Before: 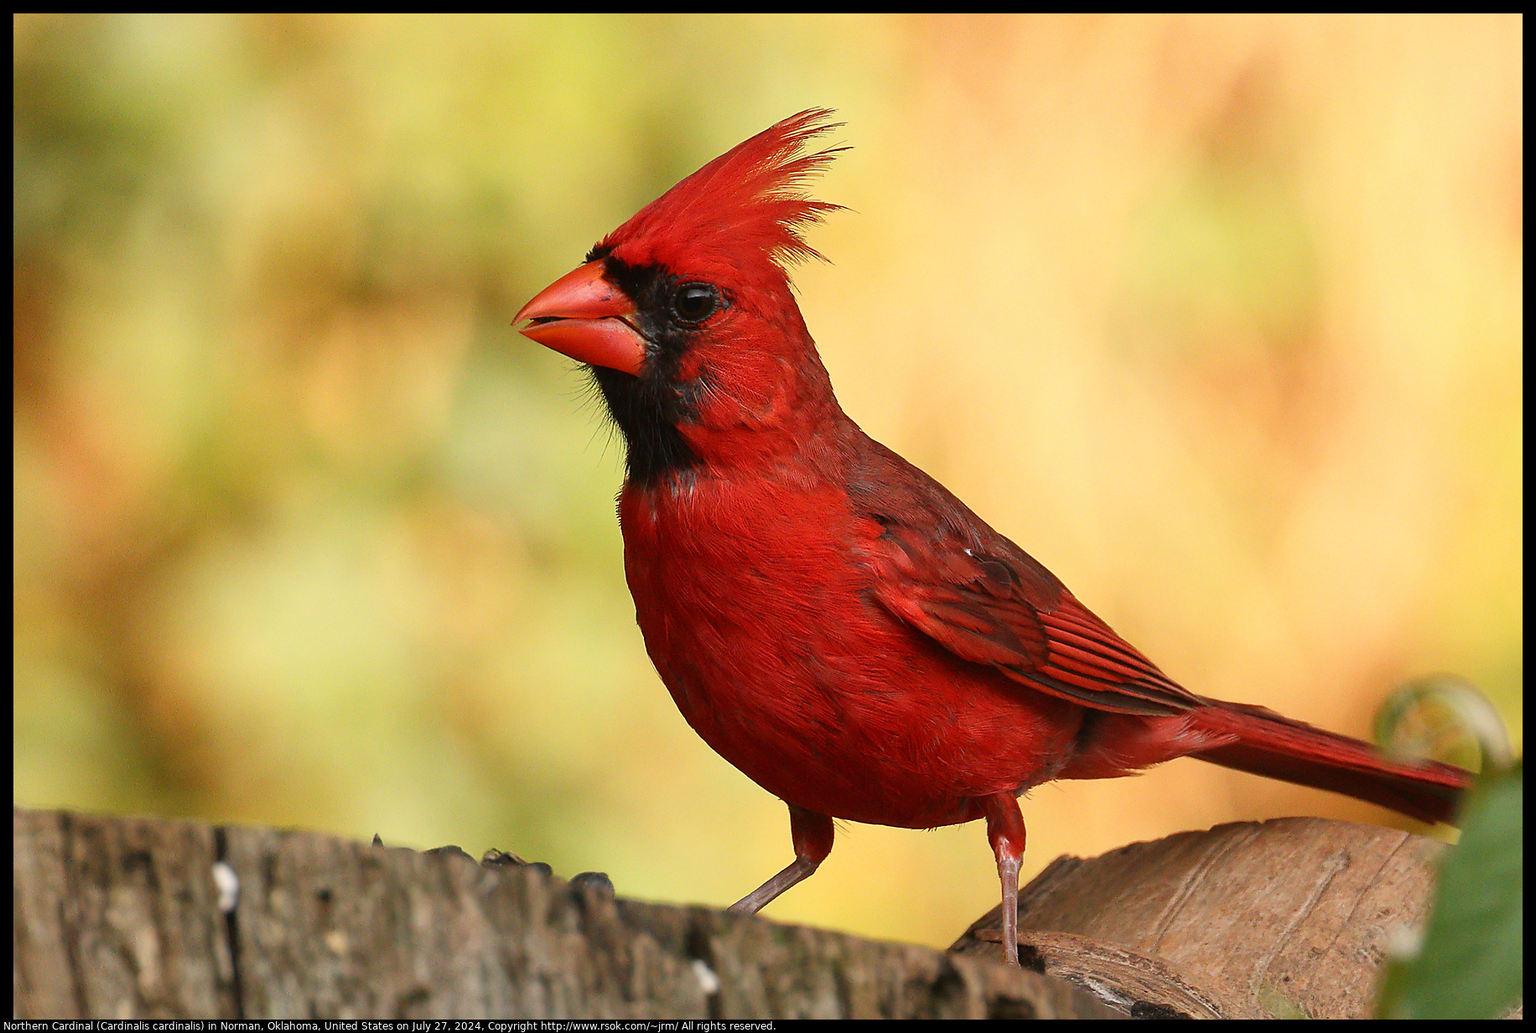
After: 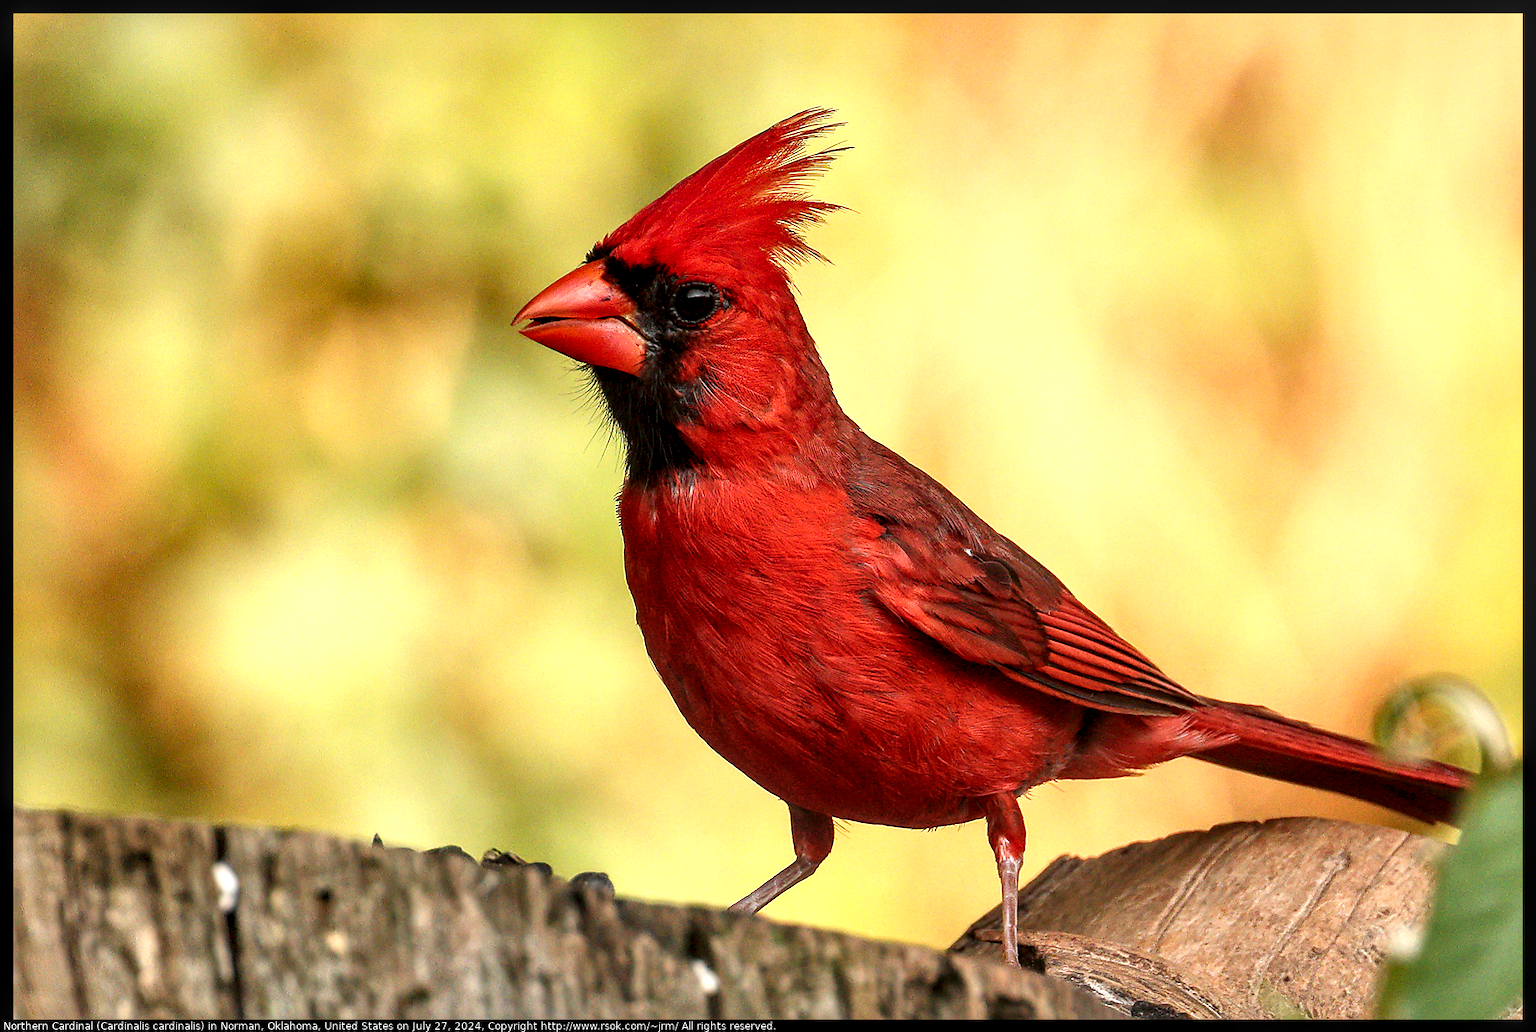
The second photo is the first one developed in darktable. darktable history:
local contrast: detail 160%
exposure: black level correction 0, exposure 0.5 EV, compensate highlight preservation false
